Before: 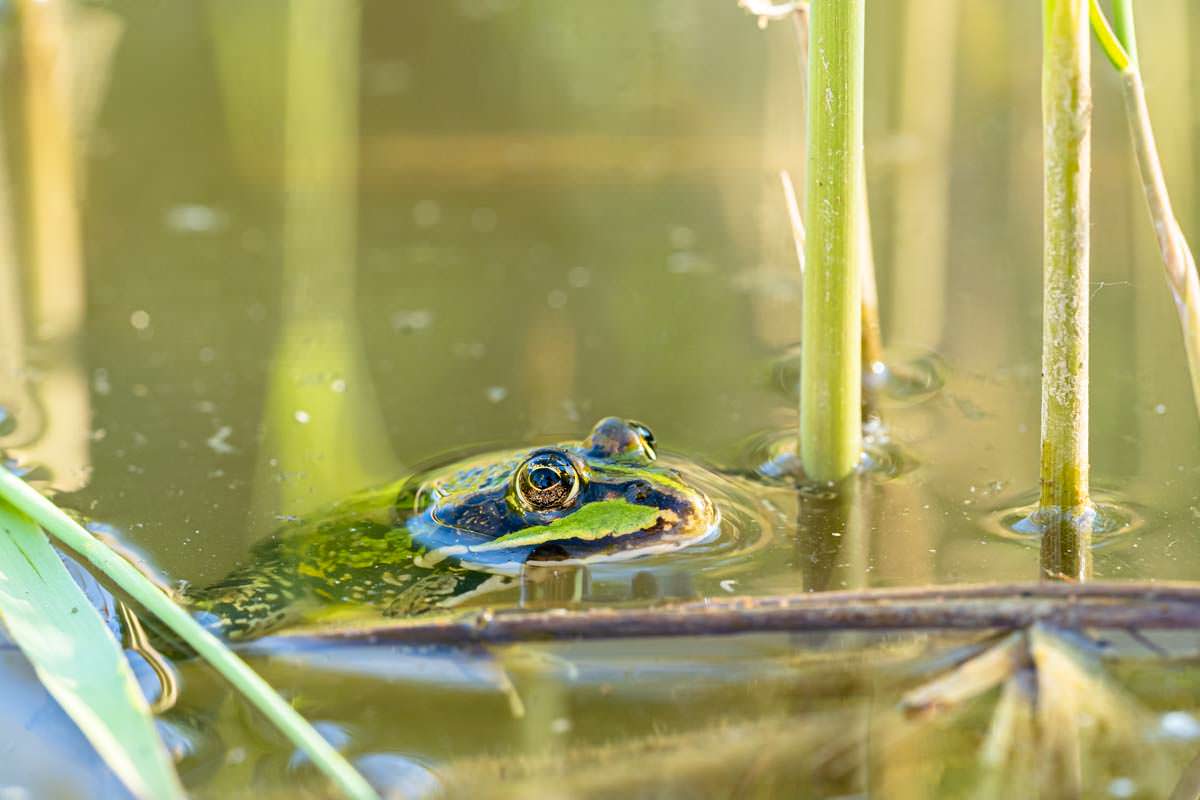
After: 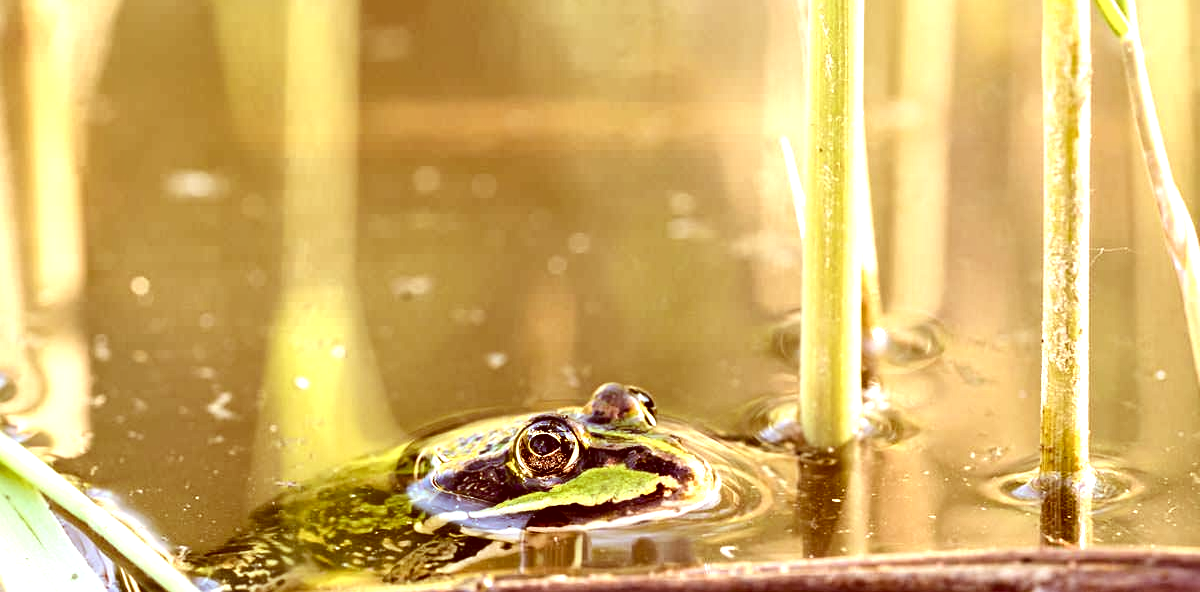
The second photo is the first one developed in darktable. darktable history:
color correction: highlights a* 9.26, highlights b* 8.87, shadows a* 39.4, shadows b* 39.76, saturation 0.814
tone equalizer: -8 EV -0.767 EV, -7 EV -0.728 EV, -6 EV -0.602 EV, -5 EV -0.396 EV, -3 EV 0.396 EV, -2 EV 0.6 EV, -1 EV 0.69 EV, +0 EV 0.735 EV, edges refinement/feathering 500, mask exposure compensation -1.57 EV, preserve details no
crop: top 4.33%, bottom 21.596%
contrast equalizer: y [[0.535, 0.543, 0.548, 0.548, 0.542, 0.532], [0.5 ×6], [0.5 ×6], [0 ×6], [0 ×6]]
